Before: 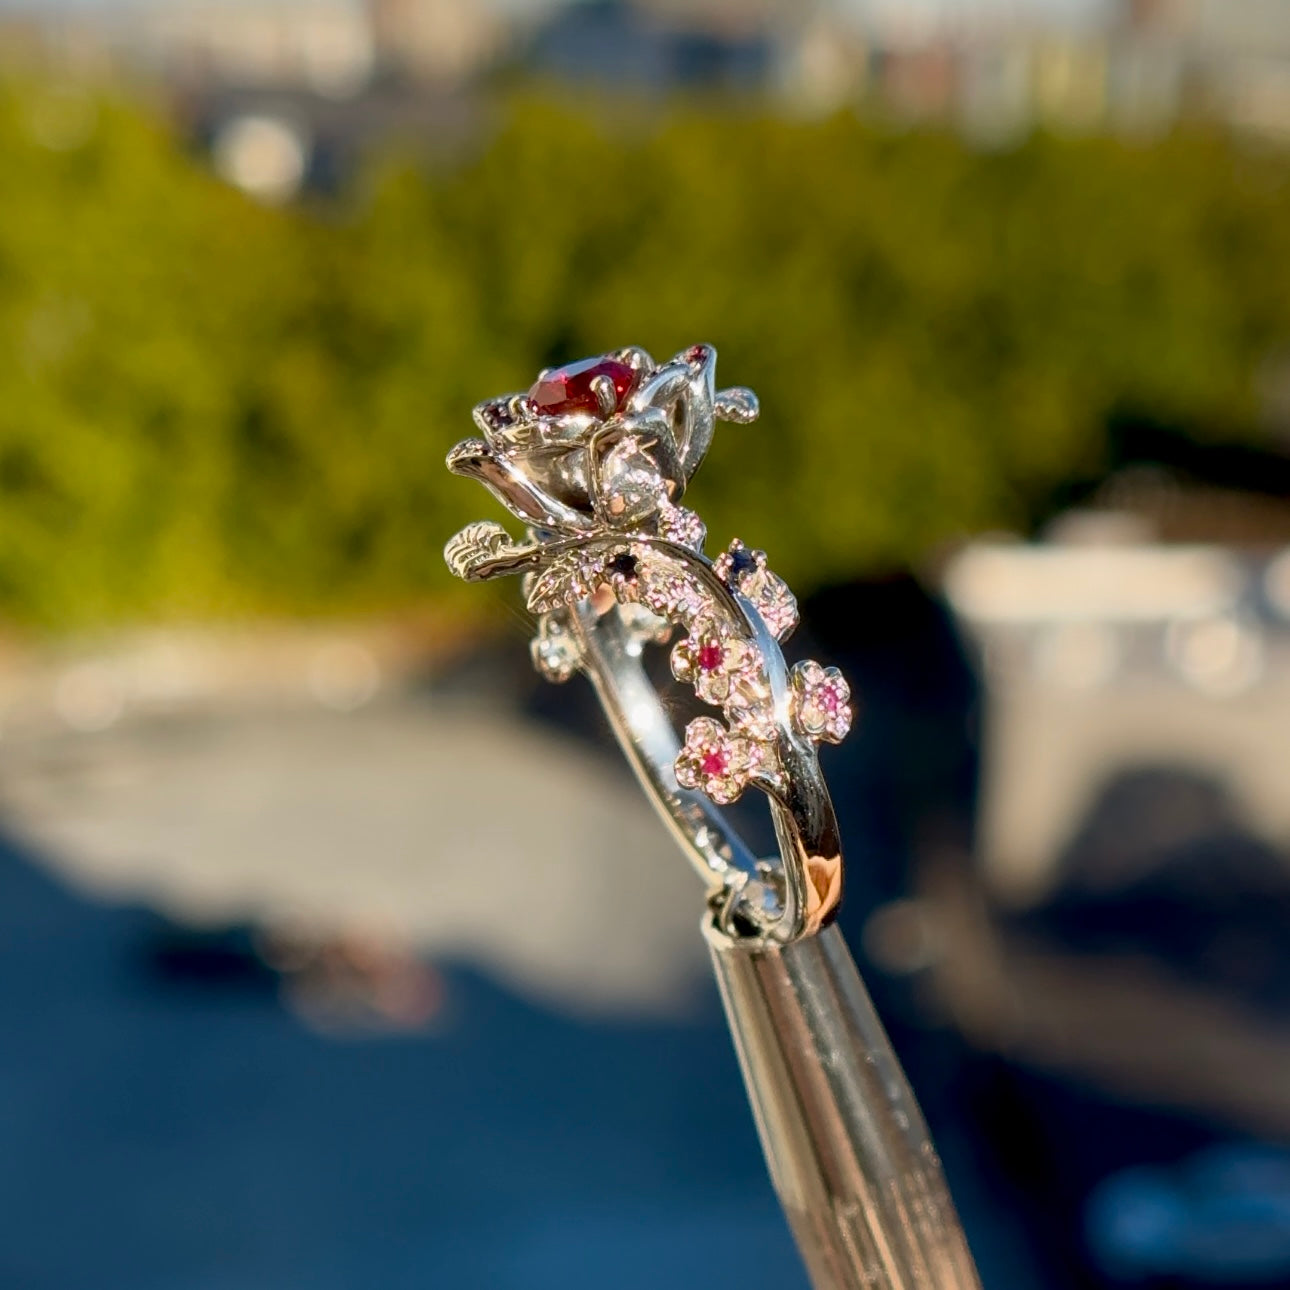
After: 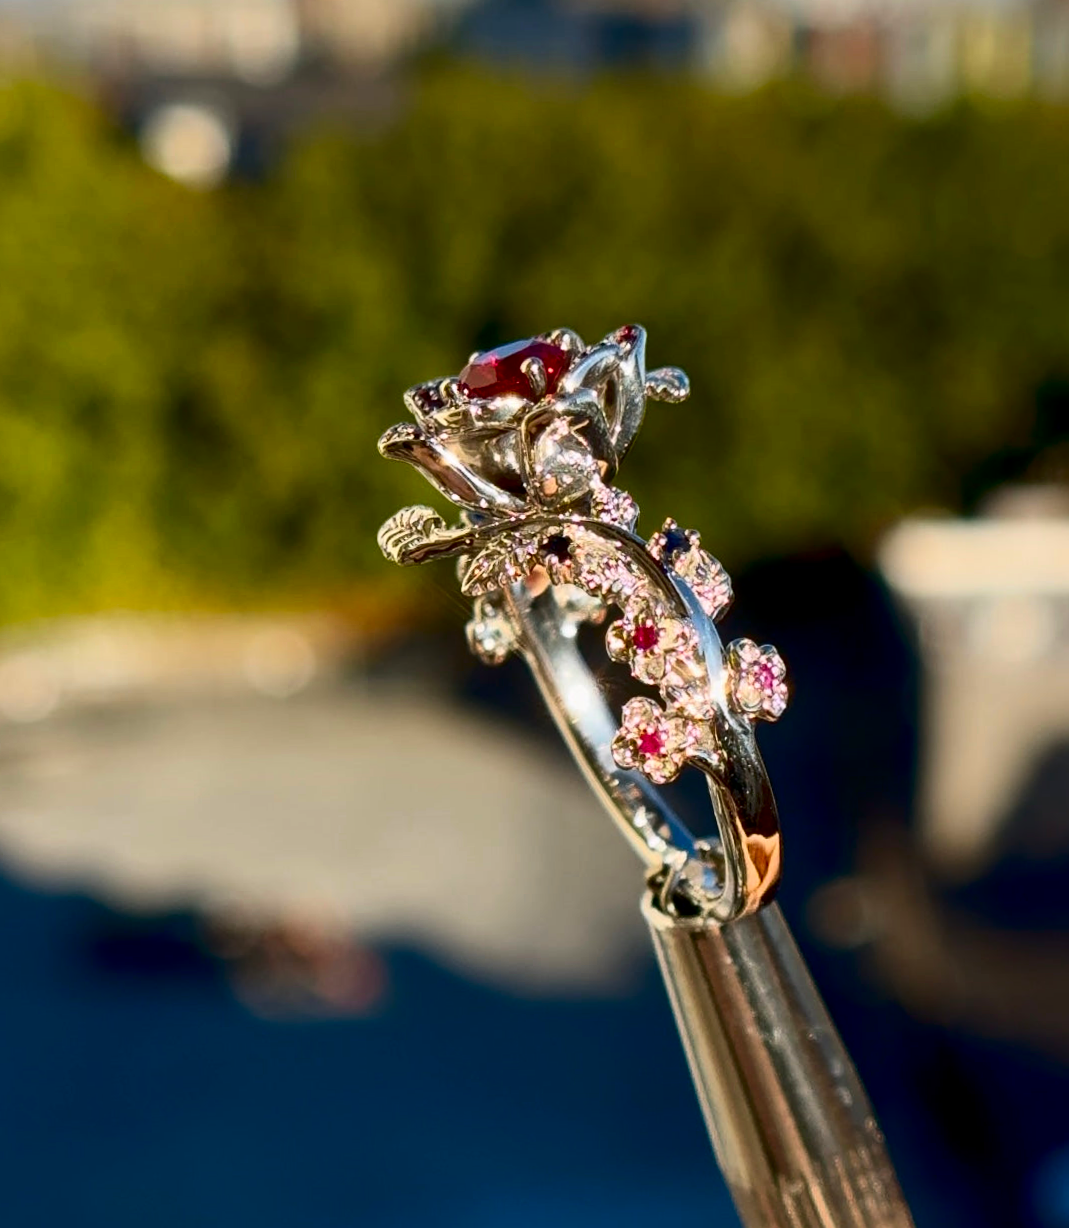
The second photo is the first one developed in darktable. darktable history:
contrast brightness saturation: contrast 0.19, brightness -0.11, saturation 0.21
crop and rotate: angle 1°, left 4.281%, top 0.642%, right 11.383%, bottom 2.486%
